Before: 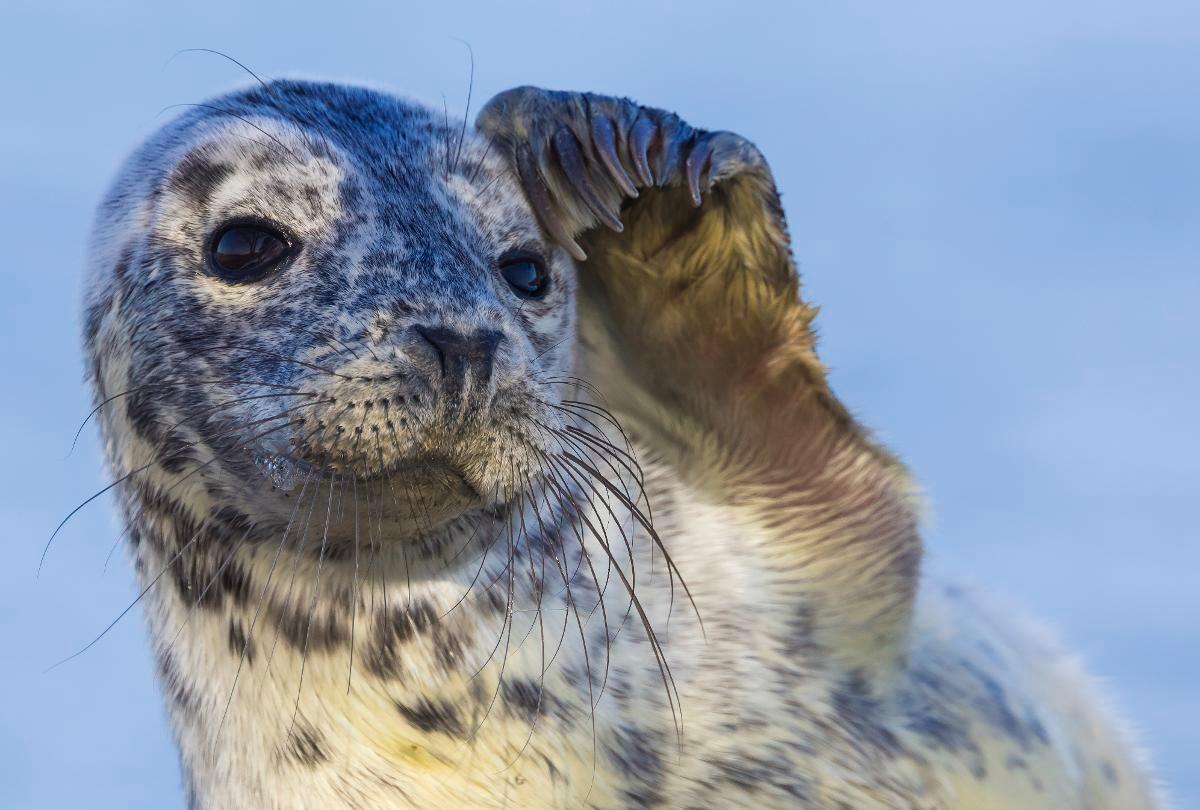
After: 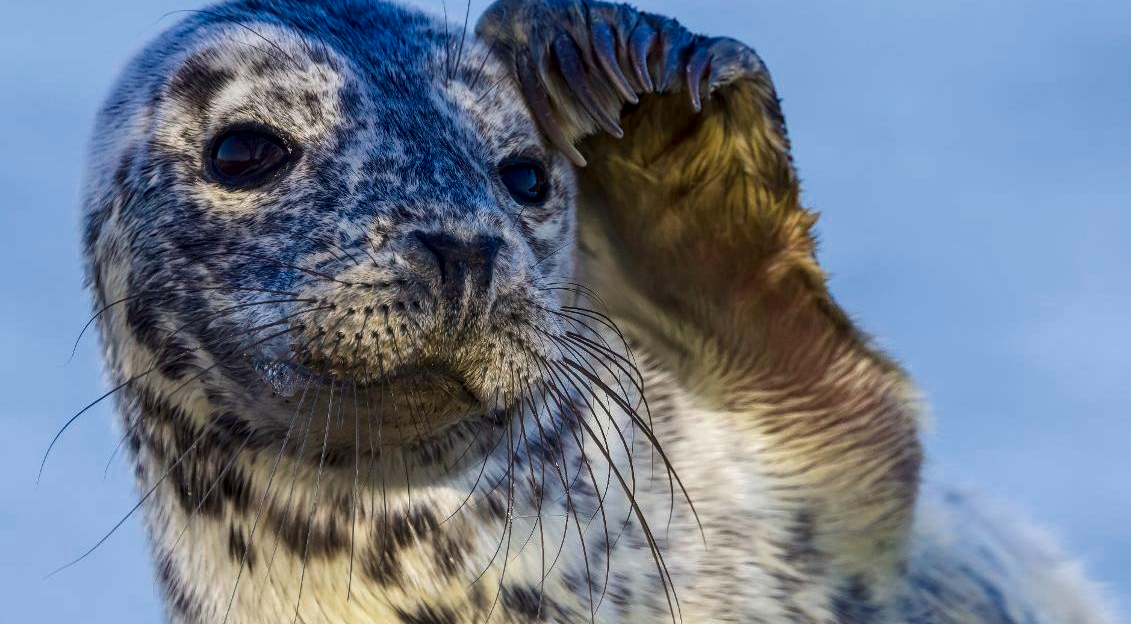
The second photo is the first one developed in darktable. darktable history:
contrast brightness saturation: contrast 0.07, brightness -0.14, saturation 0.11
local contrast: on, module defaults
crop and rotate: angle 0.03°, top 11.643%, right 5.651%, bottom 11.189%
